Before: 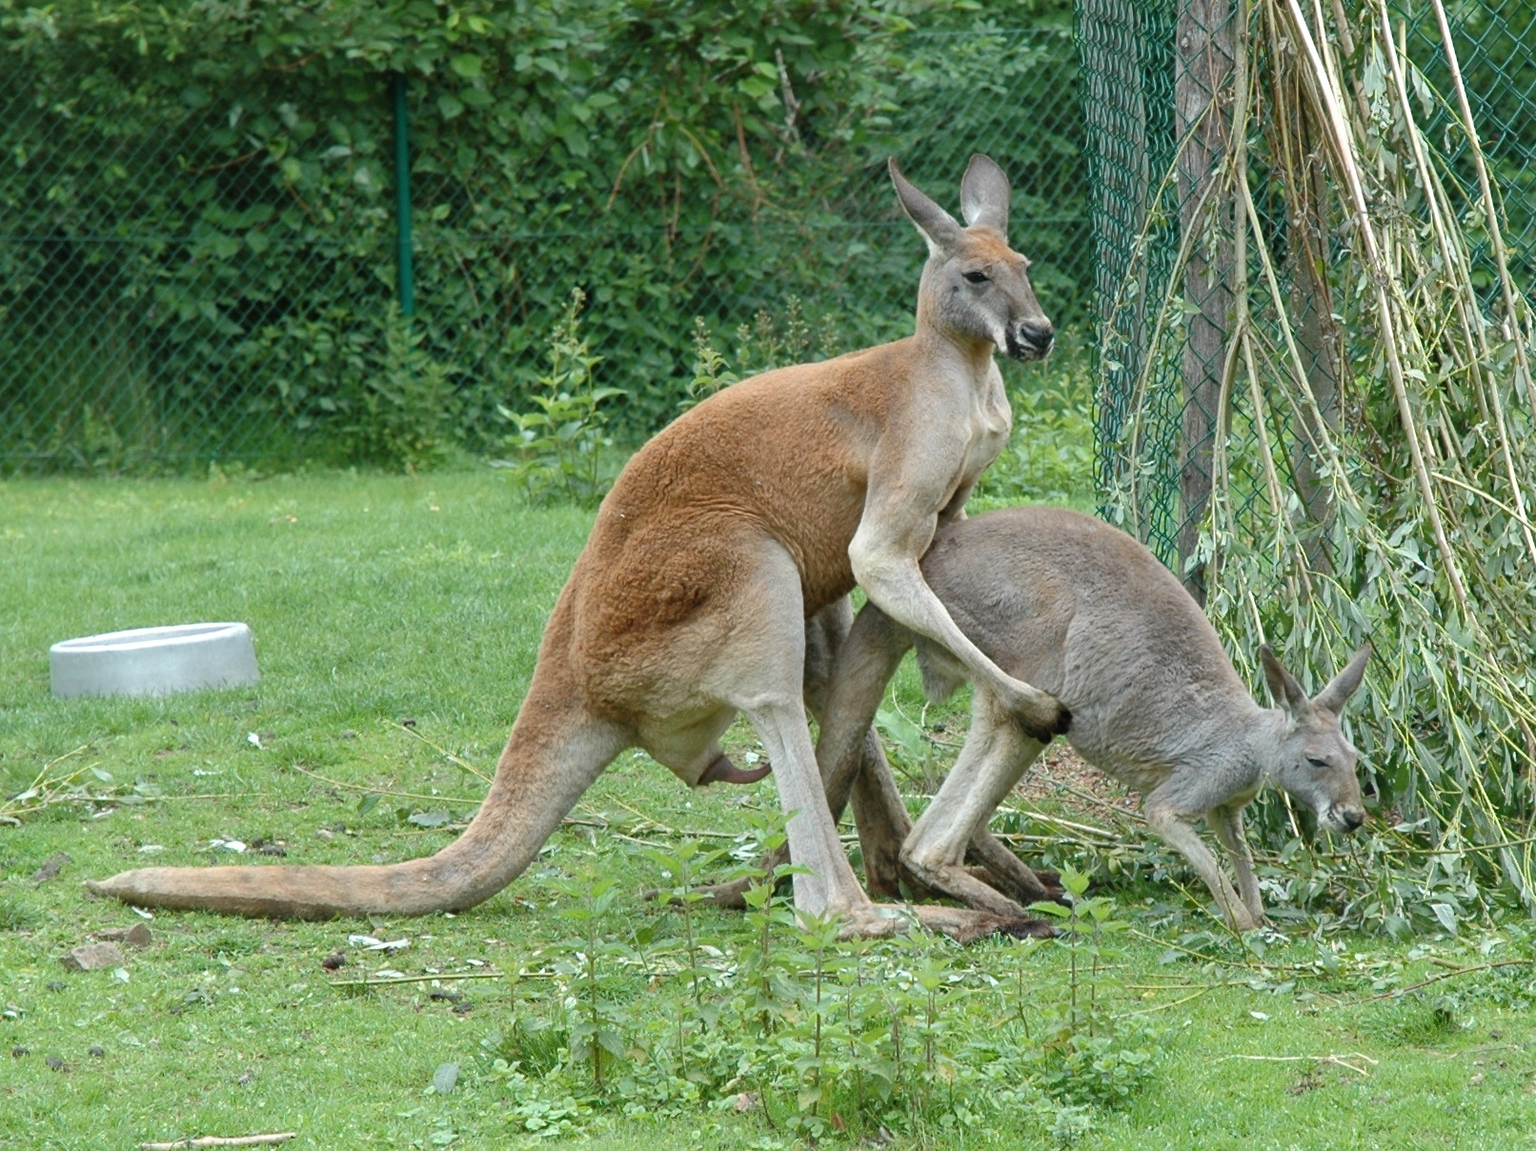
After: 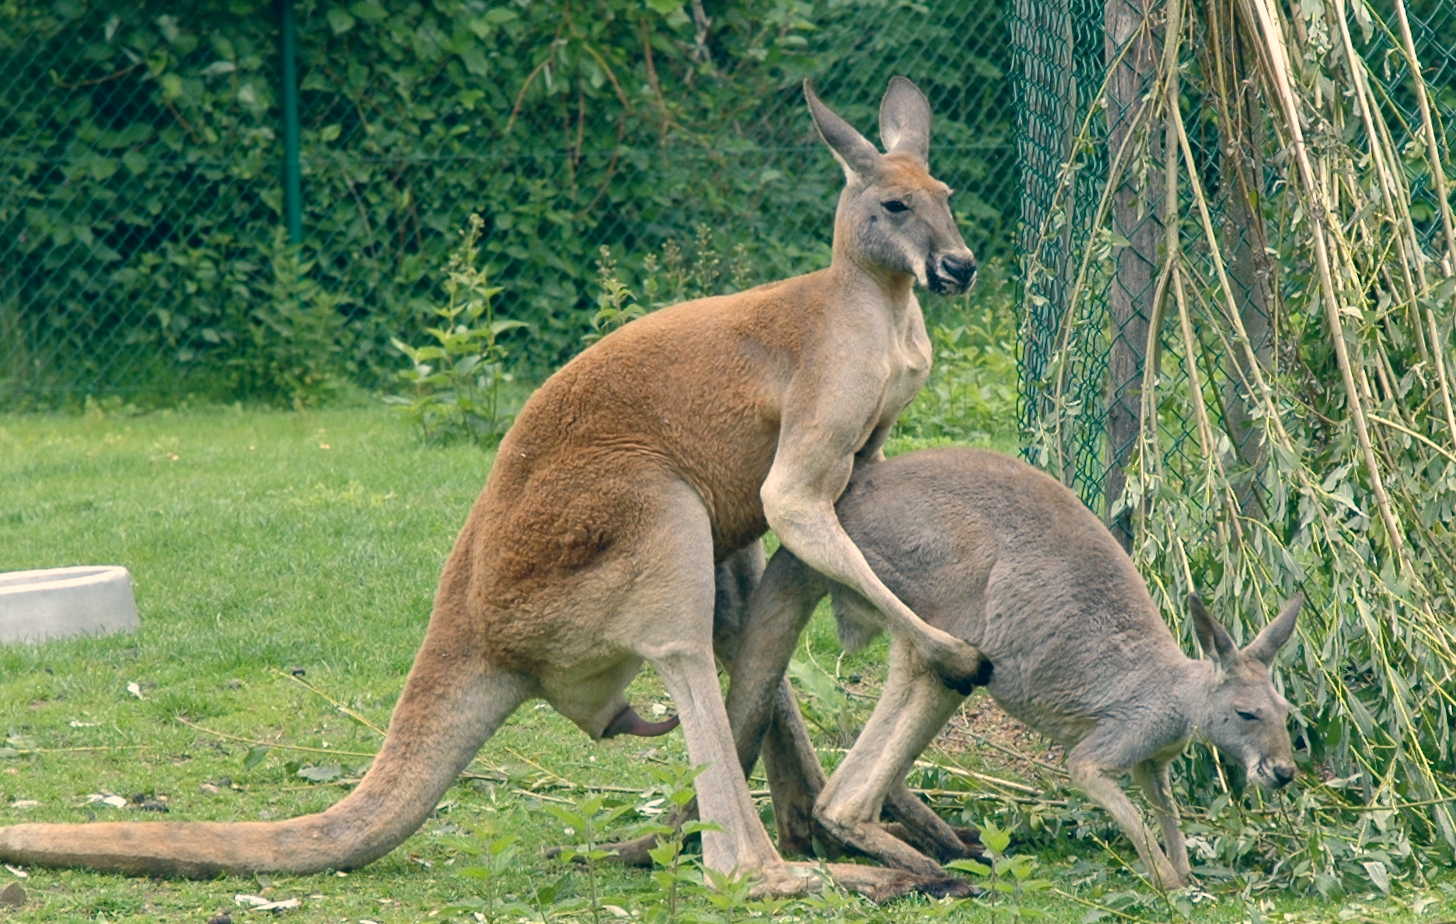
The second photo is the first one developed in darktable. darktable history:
crop: left 8.155%, top 6.611%, bottom 15.385%
color correction: highlights a* 10.32, highlights b* 14.66, shadows a* -9.59, shadows b* -15.02
rotate and perspective: rotation 0.174°, lens shift (vertical) 0.013, lens shift (horizontal) 0.019, shear 0.001, automatic cropping original format, crop left 0.007, crop right 0.991, crop top 0.016, crop bottom 0.997
